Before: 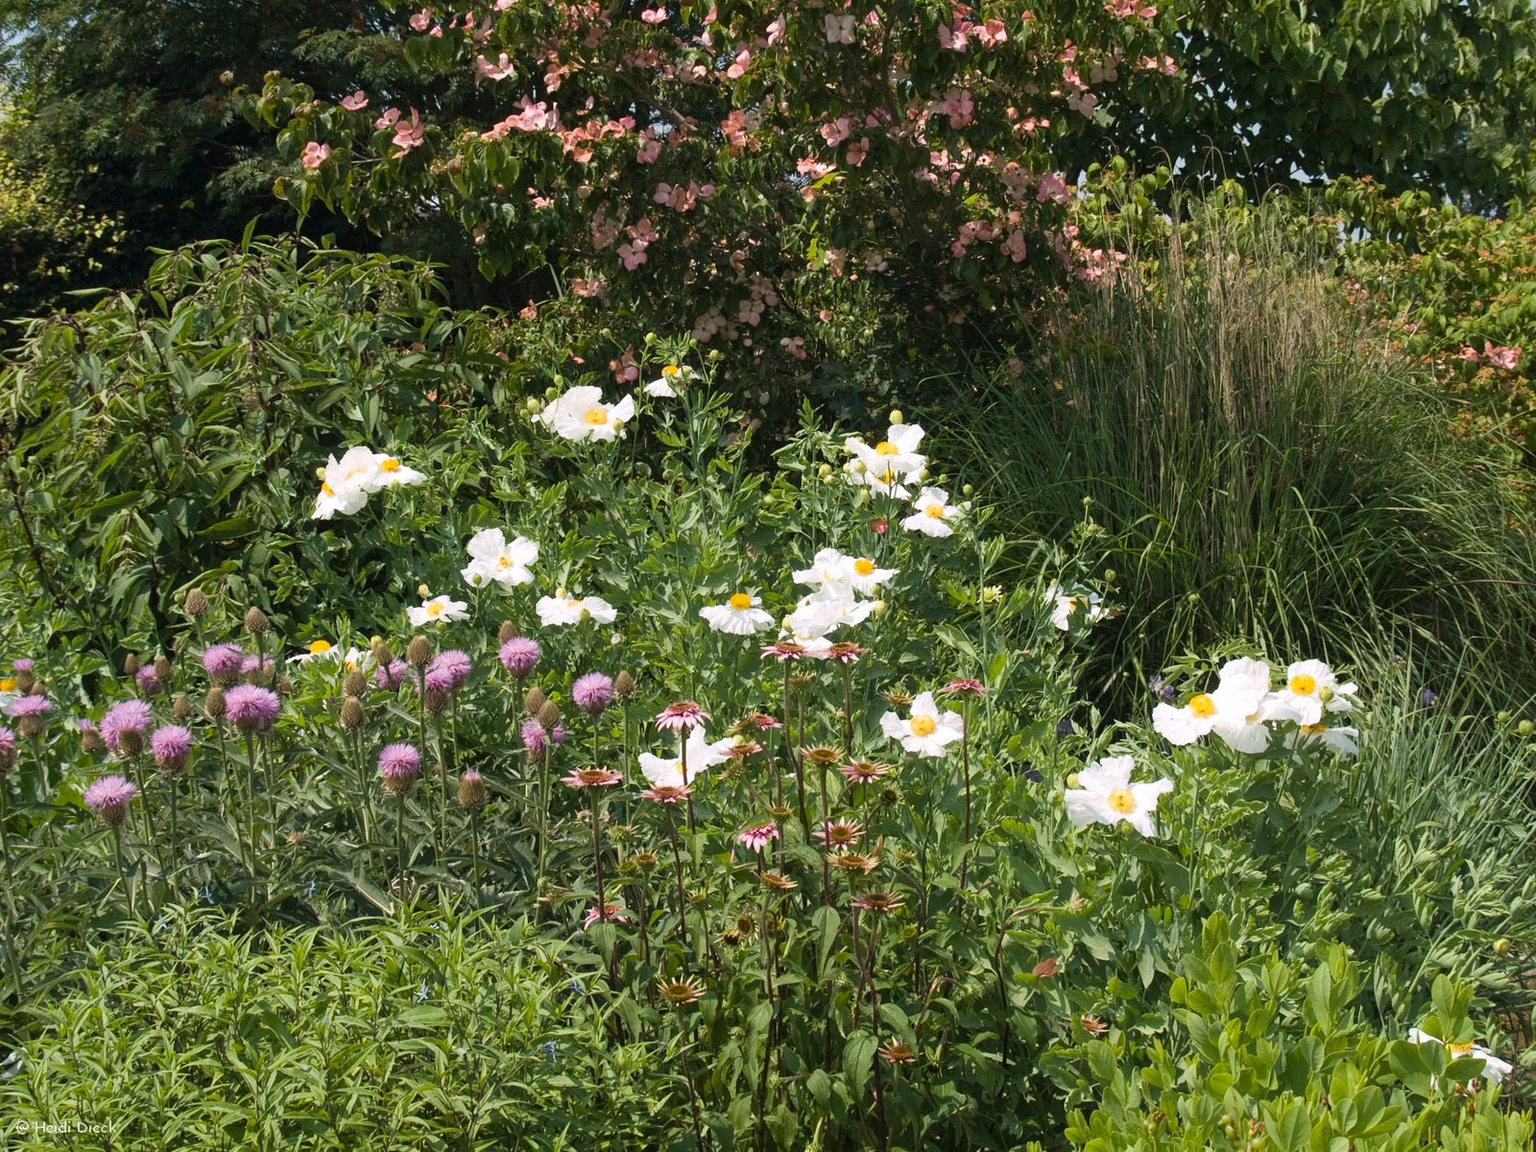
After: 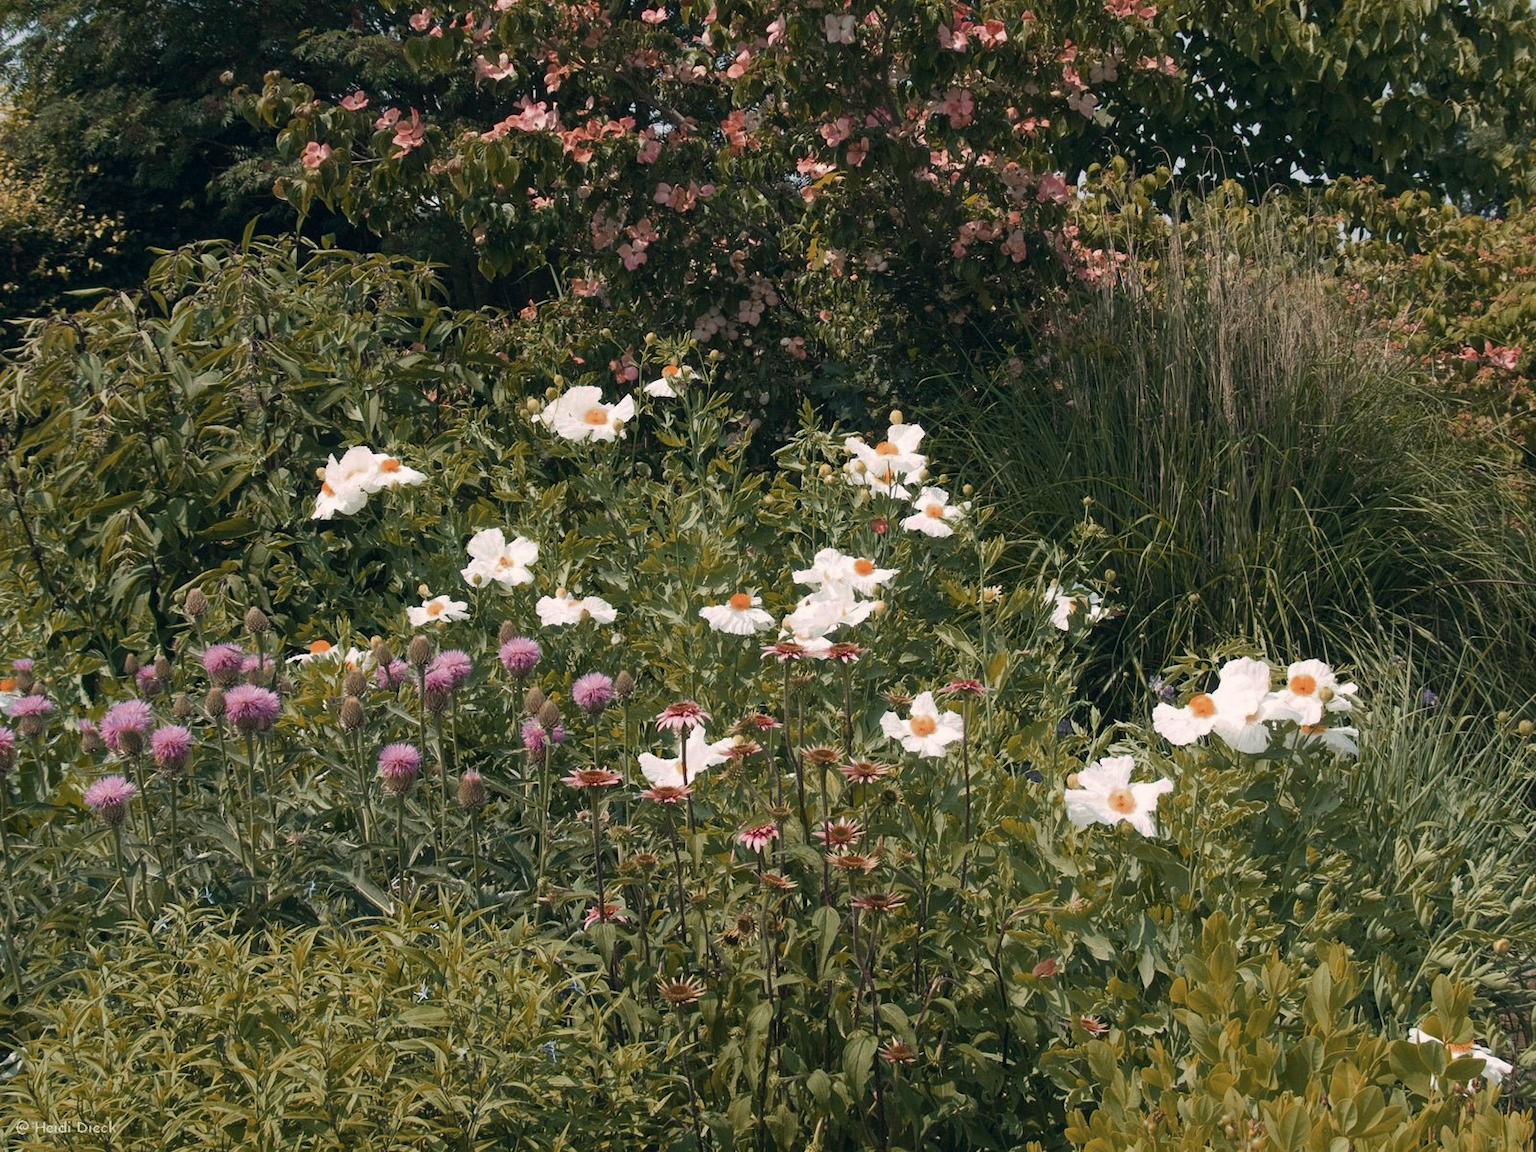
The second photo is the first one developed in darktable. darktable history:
color zones: curves: ch0 [(0, 0.299) (0.25, 0.383) (0.456, 0.352) (0.736, 0.571)]; ch1 [(0, 0.63) (0.151, 0.568) (0.254, 0.416) (0.47, 0.558) (0.732, 0.37) (0.909, 0.492)]; ch2 [(0.004, 0.604) (0.158, 0.443) (0.257, 0.403) (0.761, 0.468)]
color correction: highlights a* 2.75, highlights b* 5, shadows a* -2.04, shadows b* -4.84, saturation 0.8
